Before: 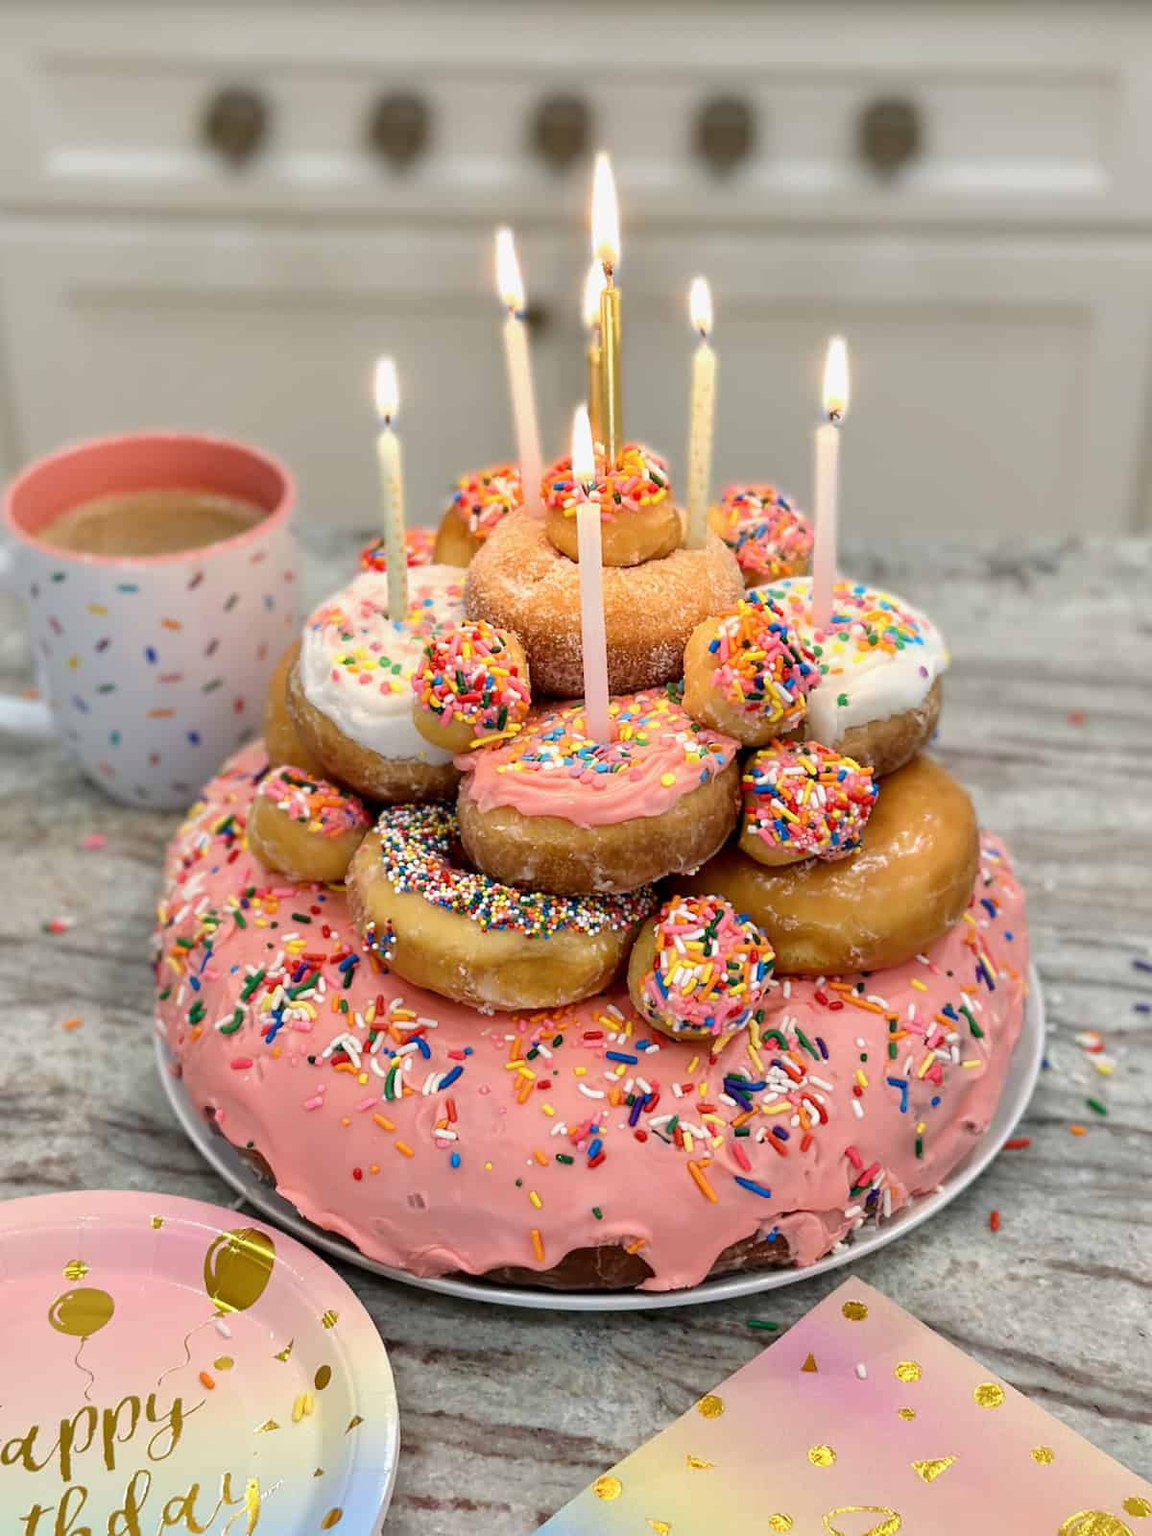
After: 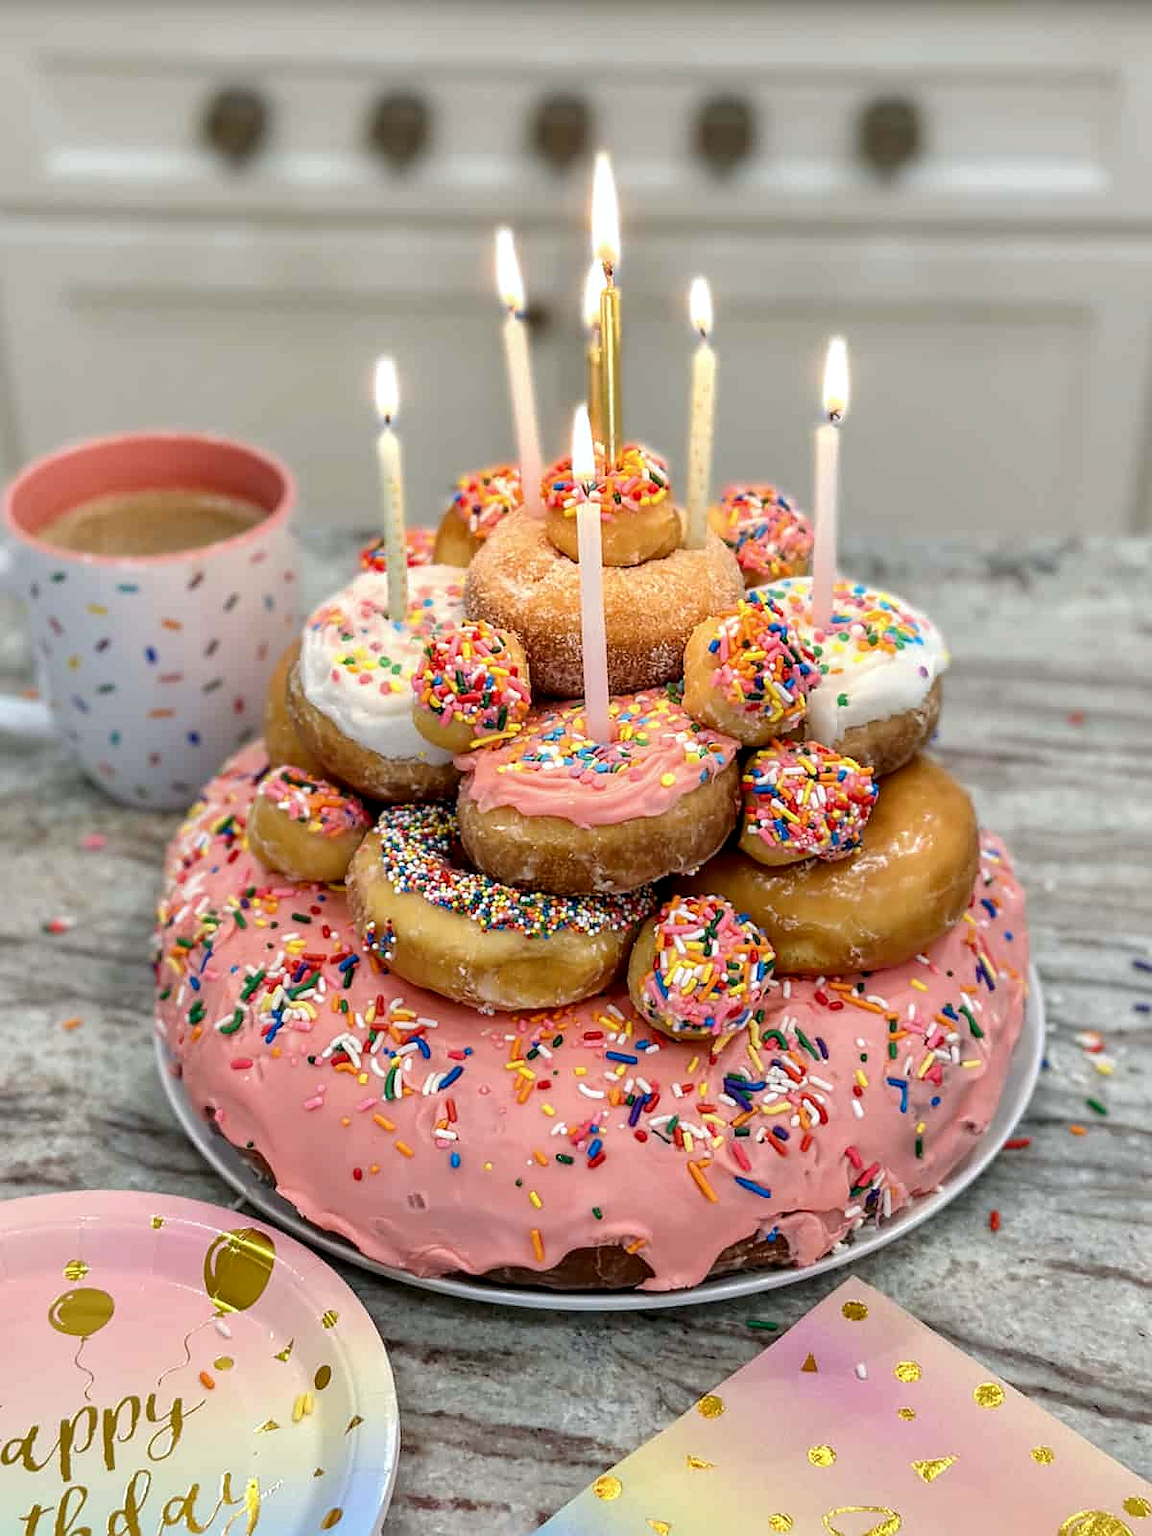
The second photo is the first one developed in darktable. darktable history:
sharpen: radius 1
local contrast: on, module defaults
white balance: red 0.982, blue 1.018
